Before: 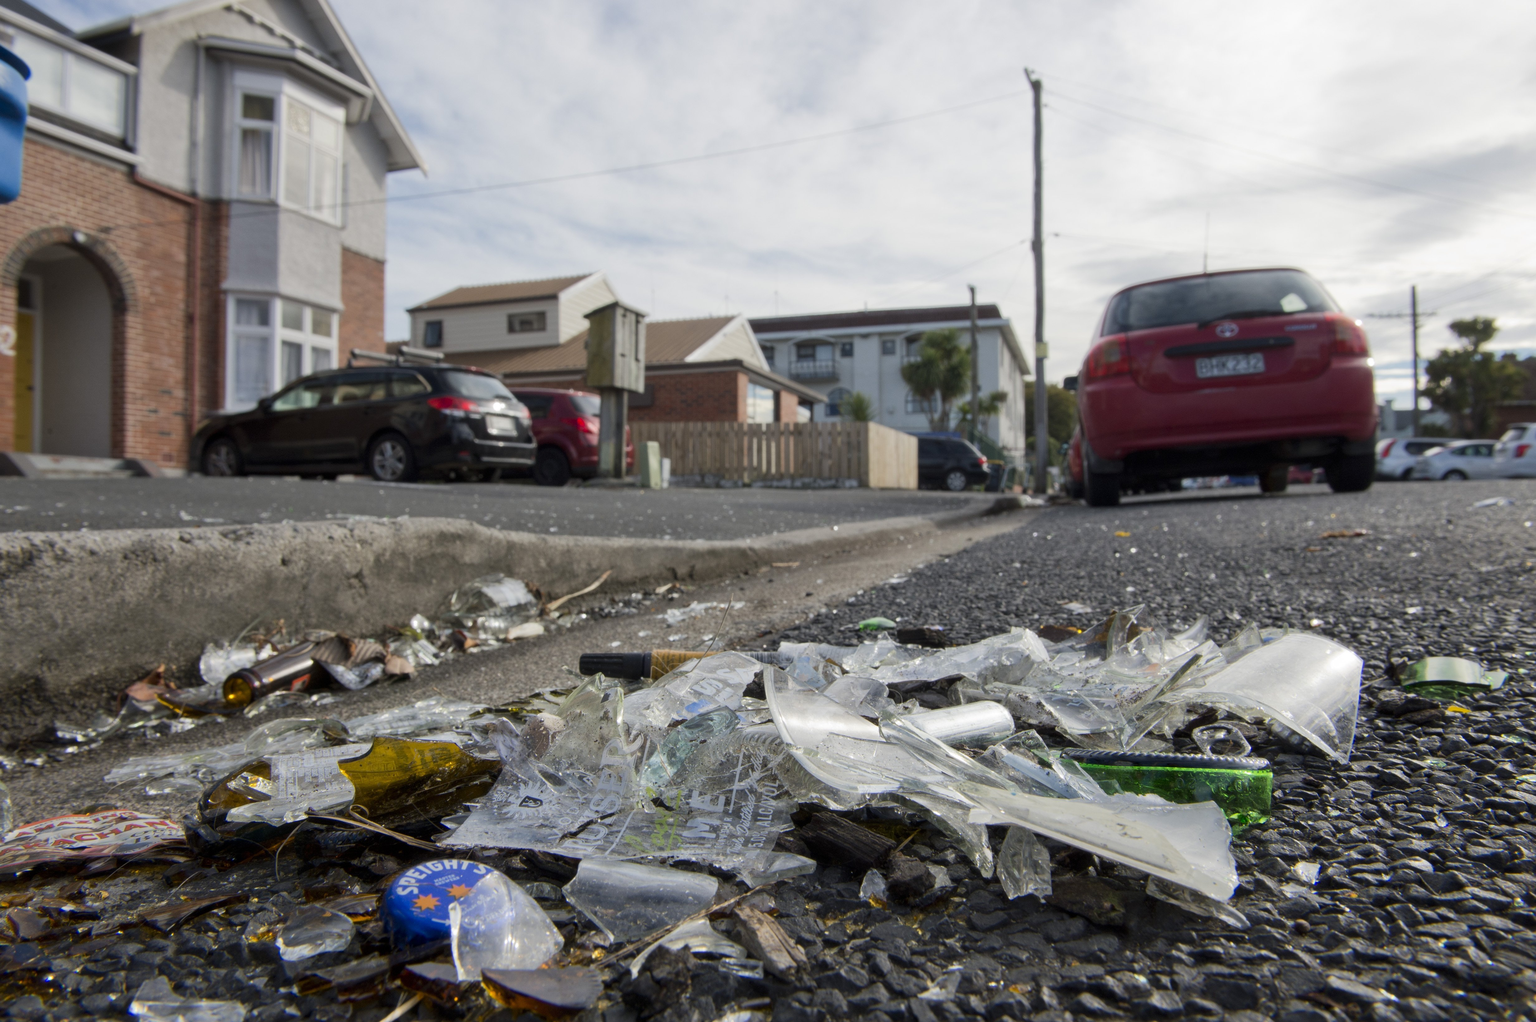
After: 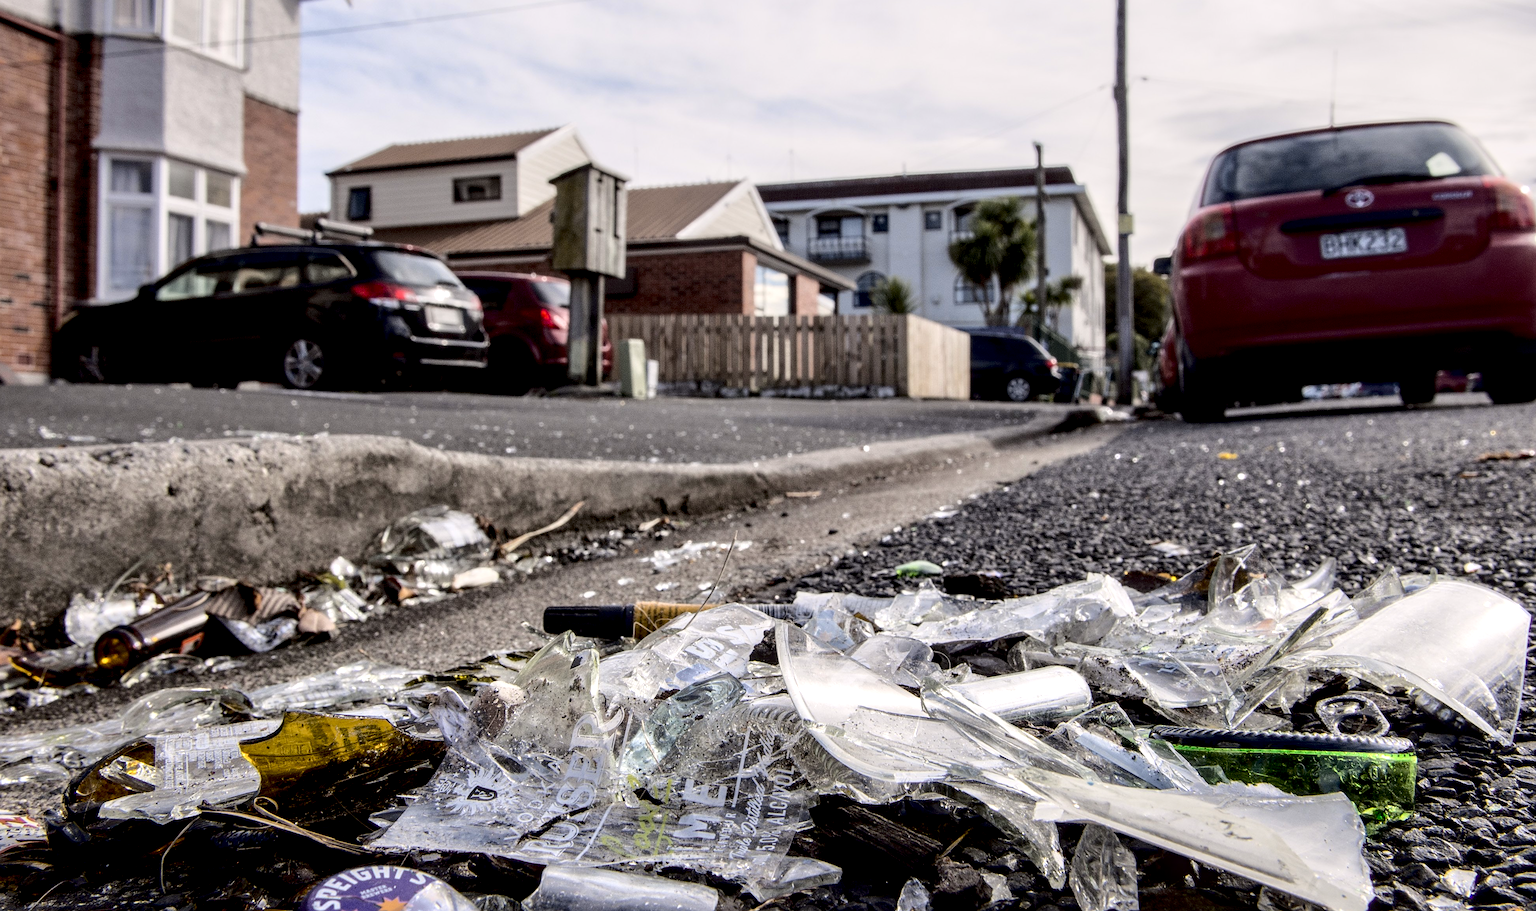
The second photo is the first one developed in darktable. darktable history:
local contrast: detail 160%
contrast brightness saturation: contrast 0.145, brightness 0.042
tone curve: curves: ch0 [(0.003, 0.015) (0.104, 0.07) (0.236, 0.218) (0.401, 0.443) (0.495, 0.55) (0.65, 0.68) (0.832, 0.858) (1, 0.977)]; ch1 [(0, 0) (0.161, 0.092) (0.35, 0.33) (0.379, 0.401) (0.45, 0.466) (0.489, 0.499) (0.55, 0.56) (0.621, 0.615) (0.718, 0.734) (1, 1)]; ch2 [(0, 0) (0.369, 0.427) (0.44, 0.434) (0.502, 0.501) (0.557, 0.55) (0.586, 0.59) (1, 1)], color space Lab, independent channels, preserve colors none
crop: left 9.659%, top 16.908%, right 10.968%, bottom 12.358%
exposure: black level correction 0.009, compensate highlight preservation false
sharpen: on, module defaults
